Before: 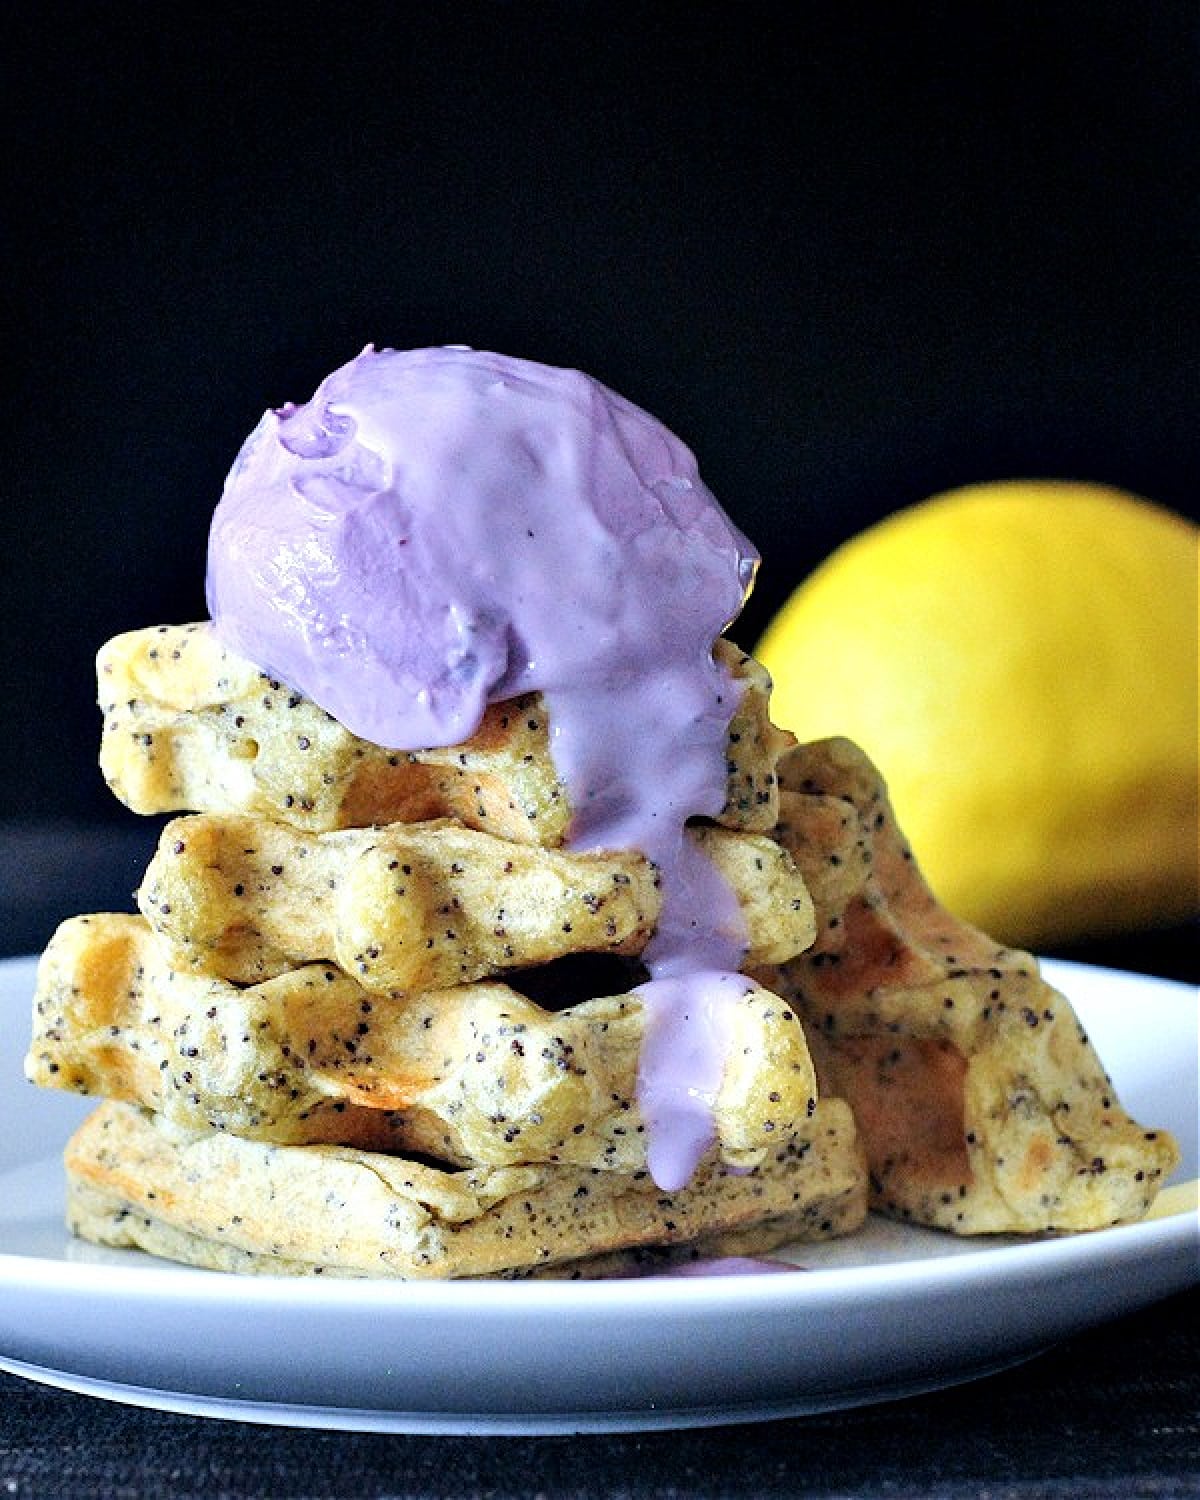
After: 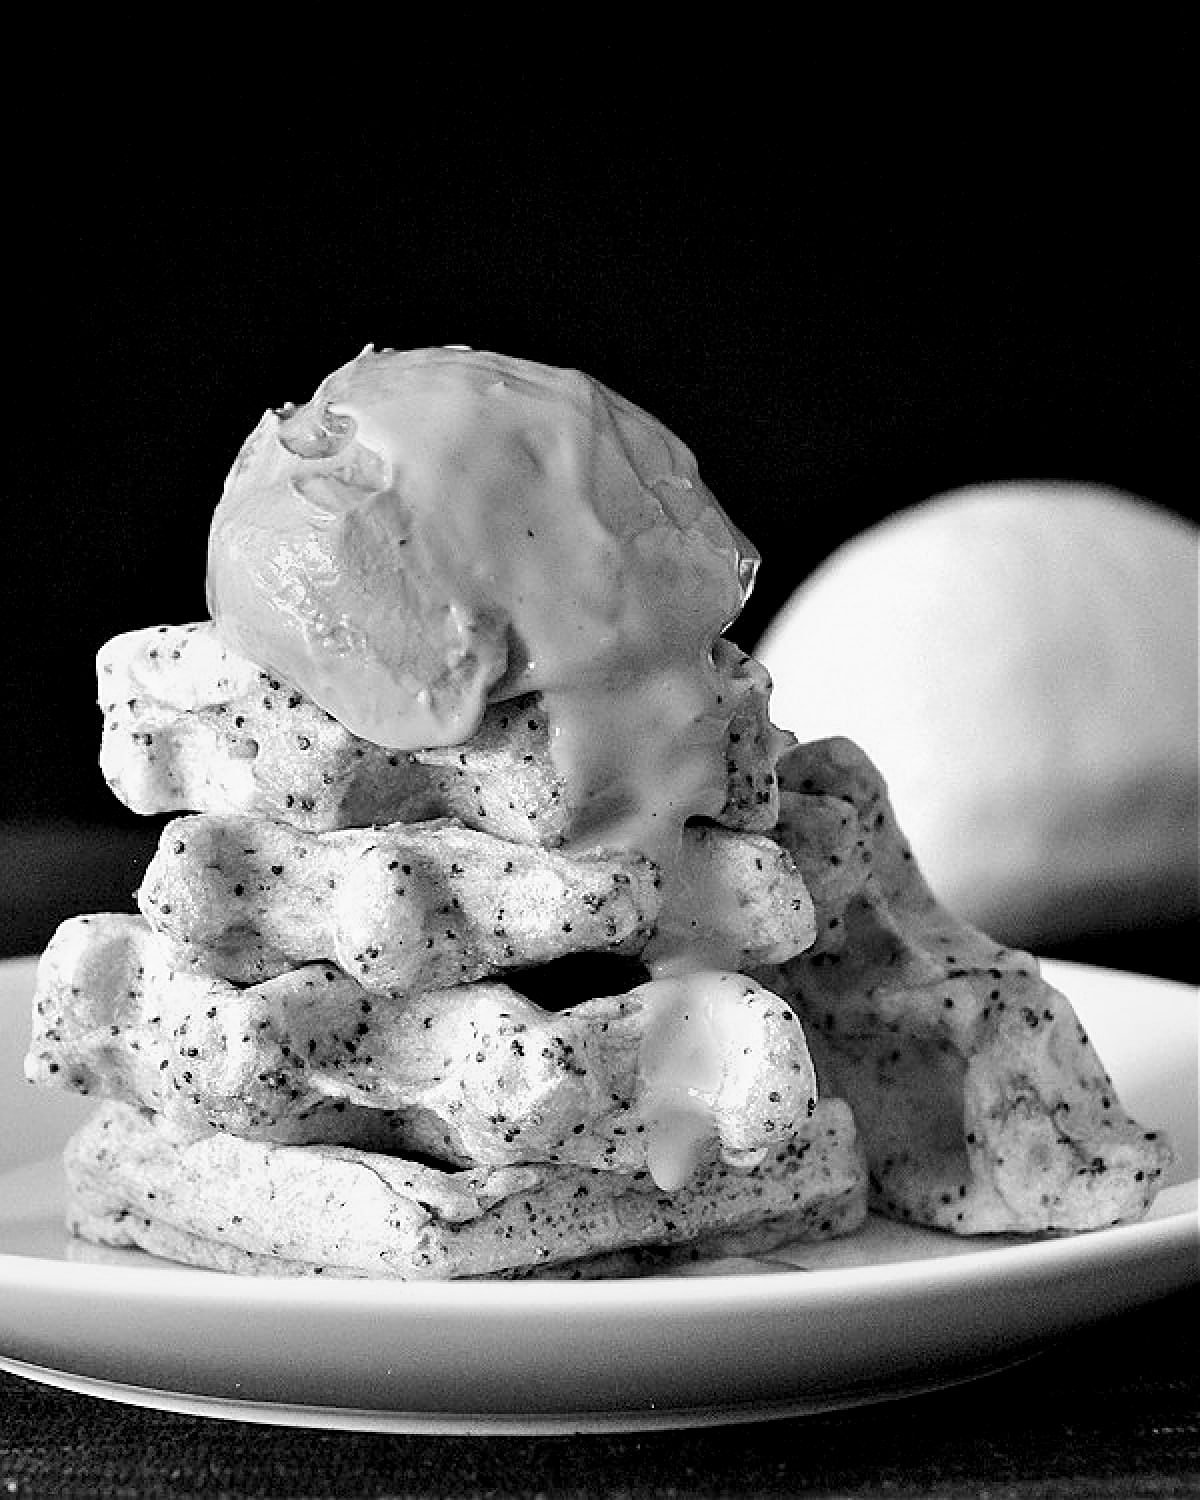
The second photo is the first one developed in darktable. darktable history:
sharpen: on, module defaults
monochrome: a 30.25, b 92.03
levels: levels [0.026, 0.507, 0.987]
